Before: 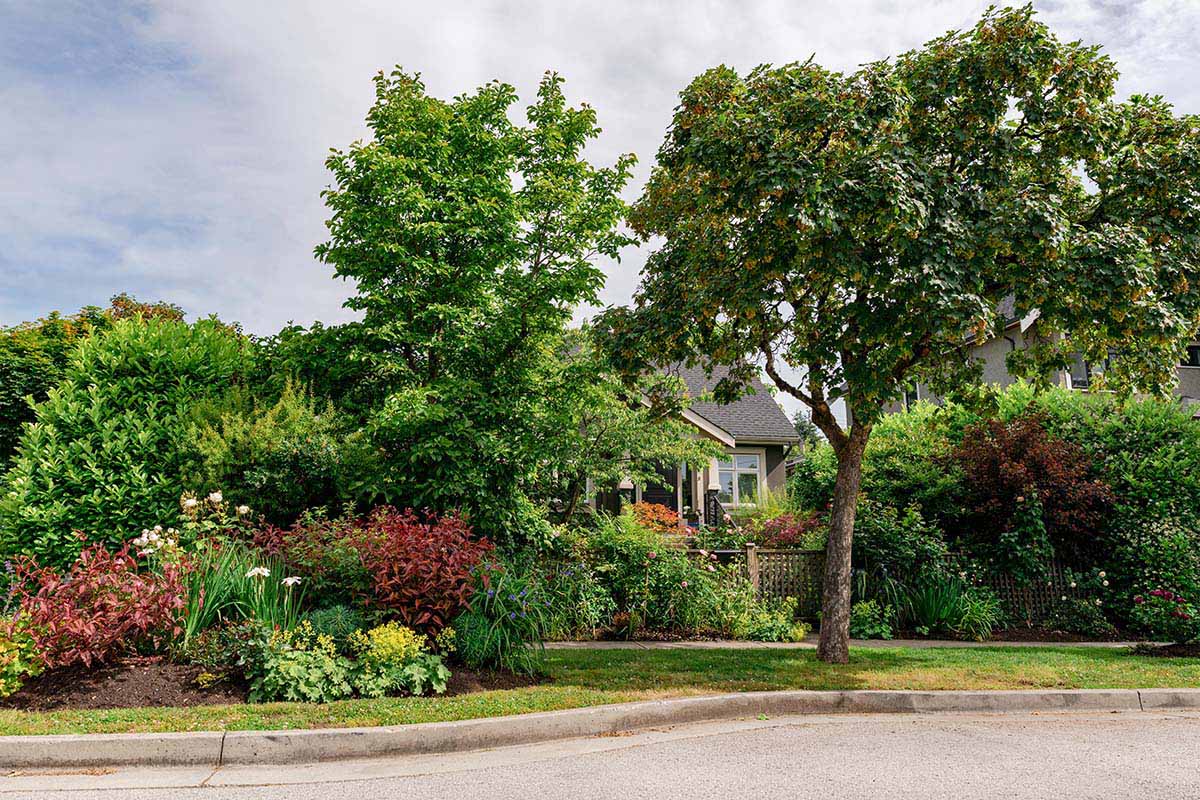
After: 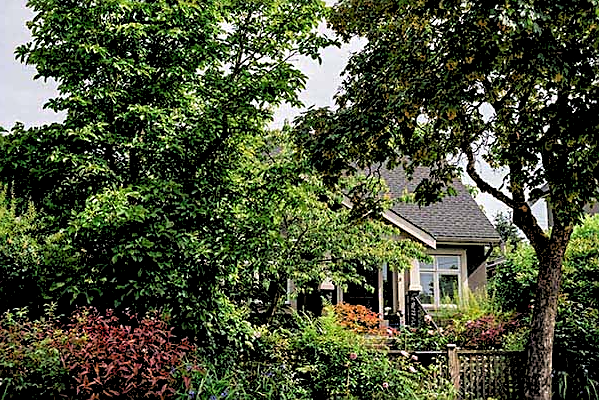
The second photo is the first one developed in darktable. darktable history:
crop: left 25%, top 25%, right 25%, bottom 25%
rgb levels: levels [[0.029, 0.461, 0.922], [0, 0.5, 1], [0, 0.5, 1]]
tone equalizer: on, module defaults
sharpen: on, module defaults
